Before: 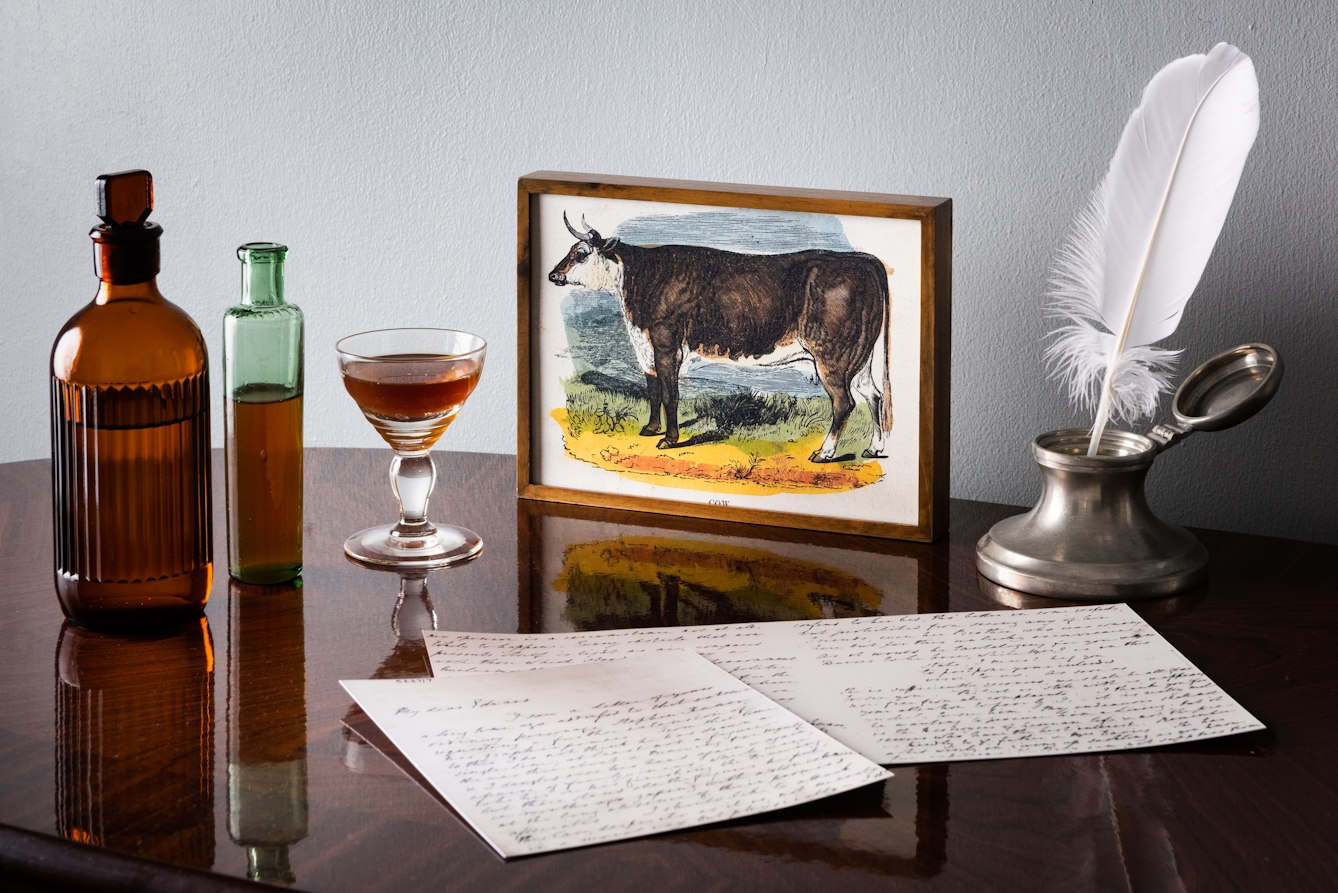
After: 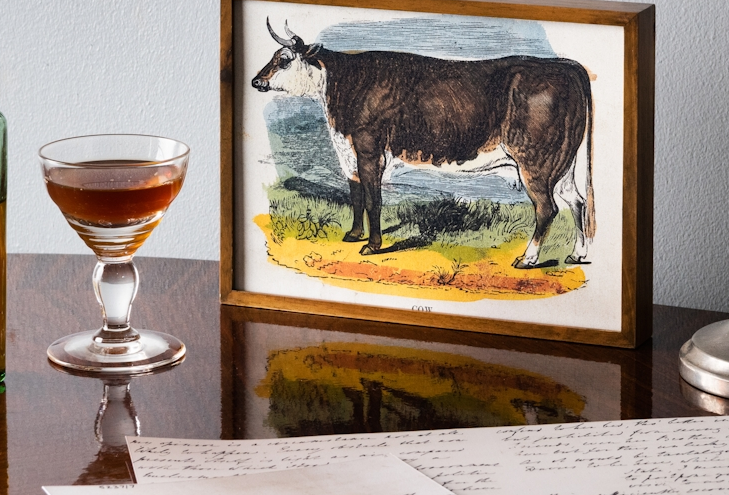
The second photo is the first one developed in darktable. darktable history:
crop and rotate: left 22.251%, top 21.836%, right 23.212%, bottom 22.687%
